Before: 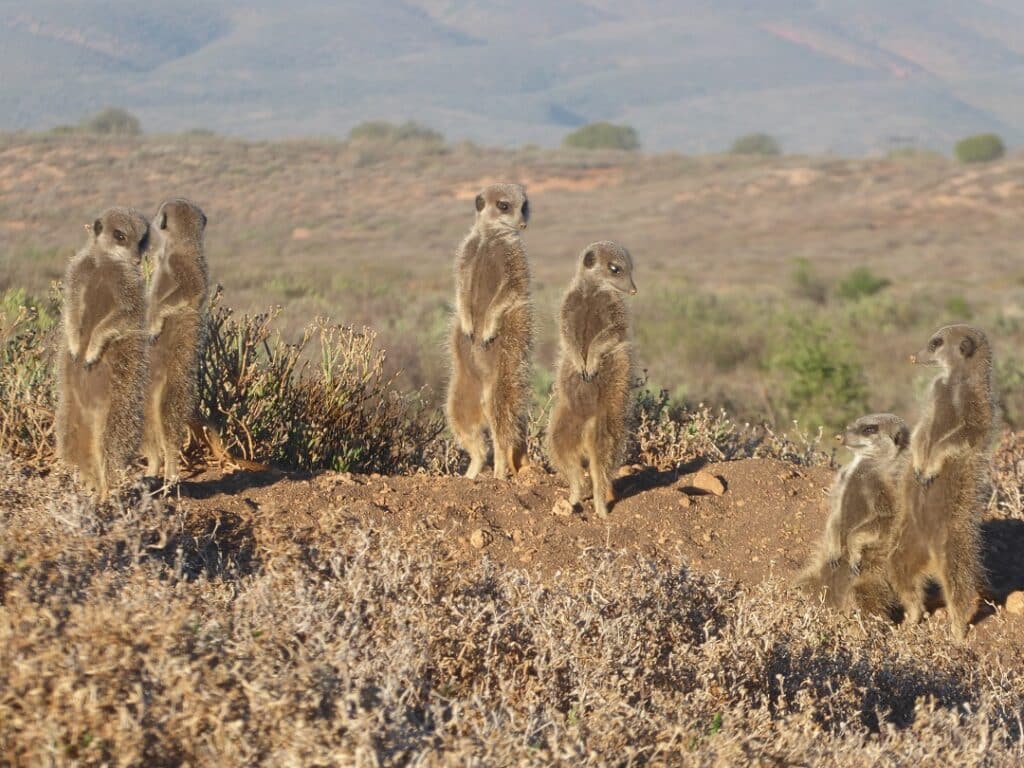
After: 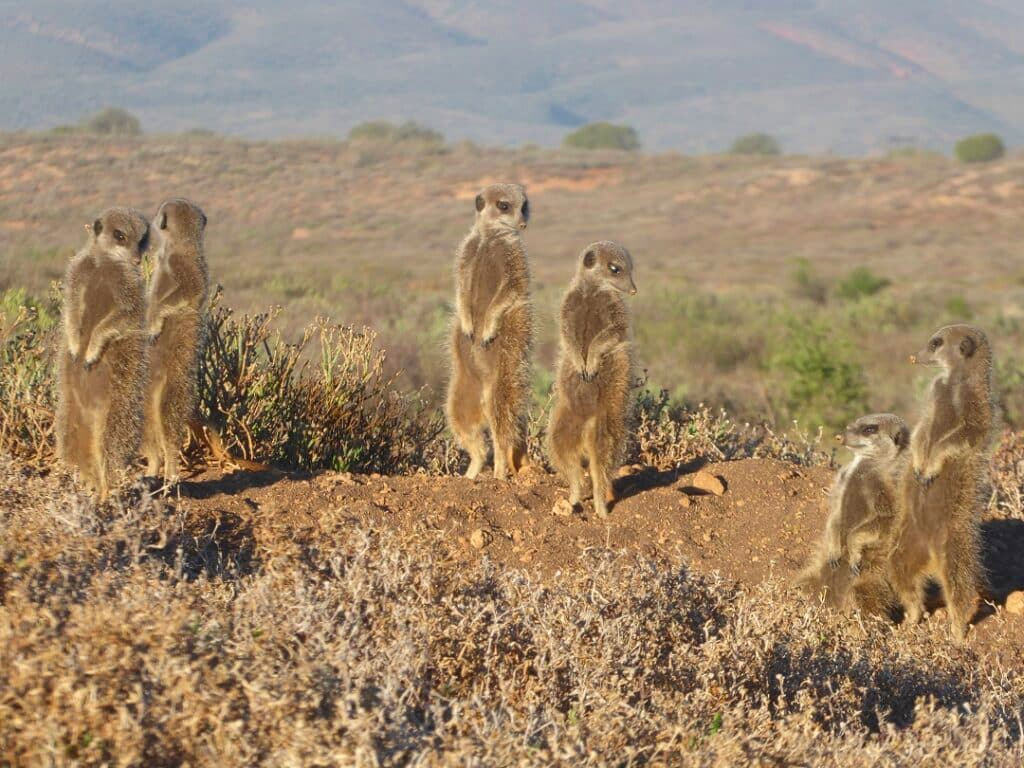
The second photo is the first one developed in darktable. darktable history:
color zones: curves: ch0 [(0, 0.613) (0.01, 0.613) (0.245, 0.448) (0.498, 0.529) (0.642, 0.665) (0.879, 0.777) (0.99, 0.613)]; ch1 [(0, 0) (0.143, 0) (0.286, 0) (0.429, 0) (0.571, 0) (0.714, 0) (0.857, 0)], mix -119.96%
